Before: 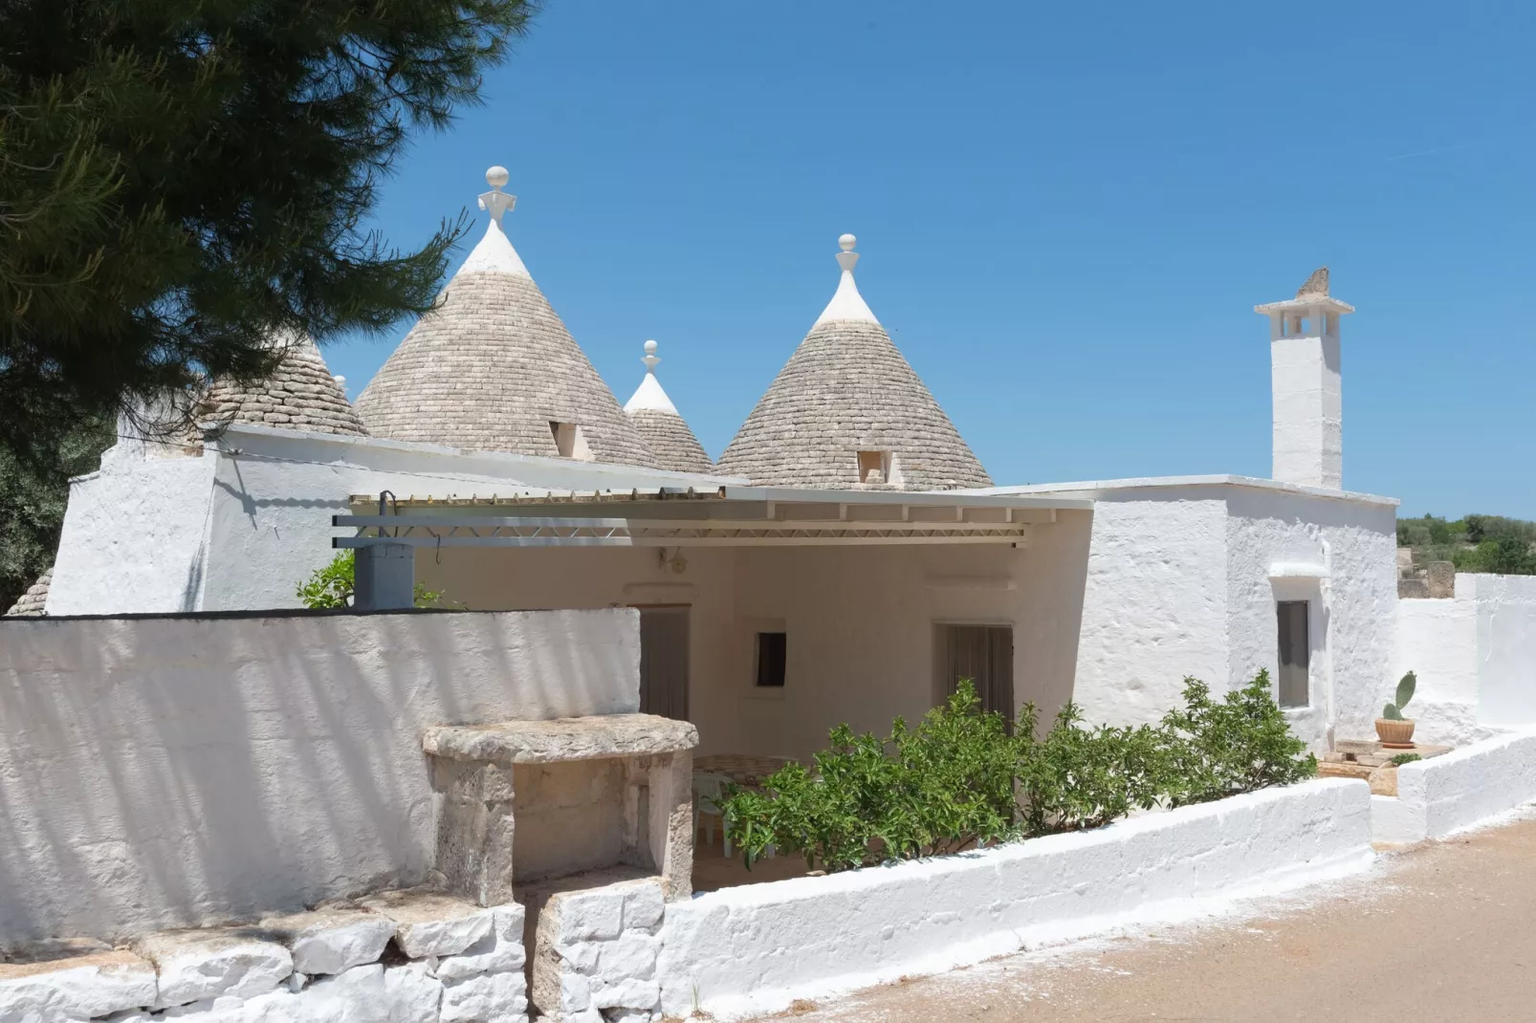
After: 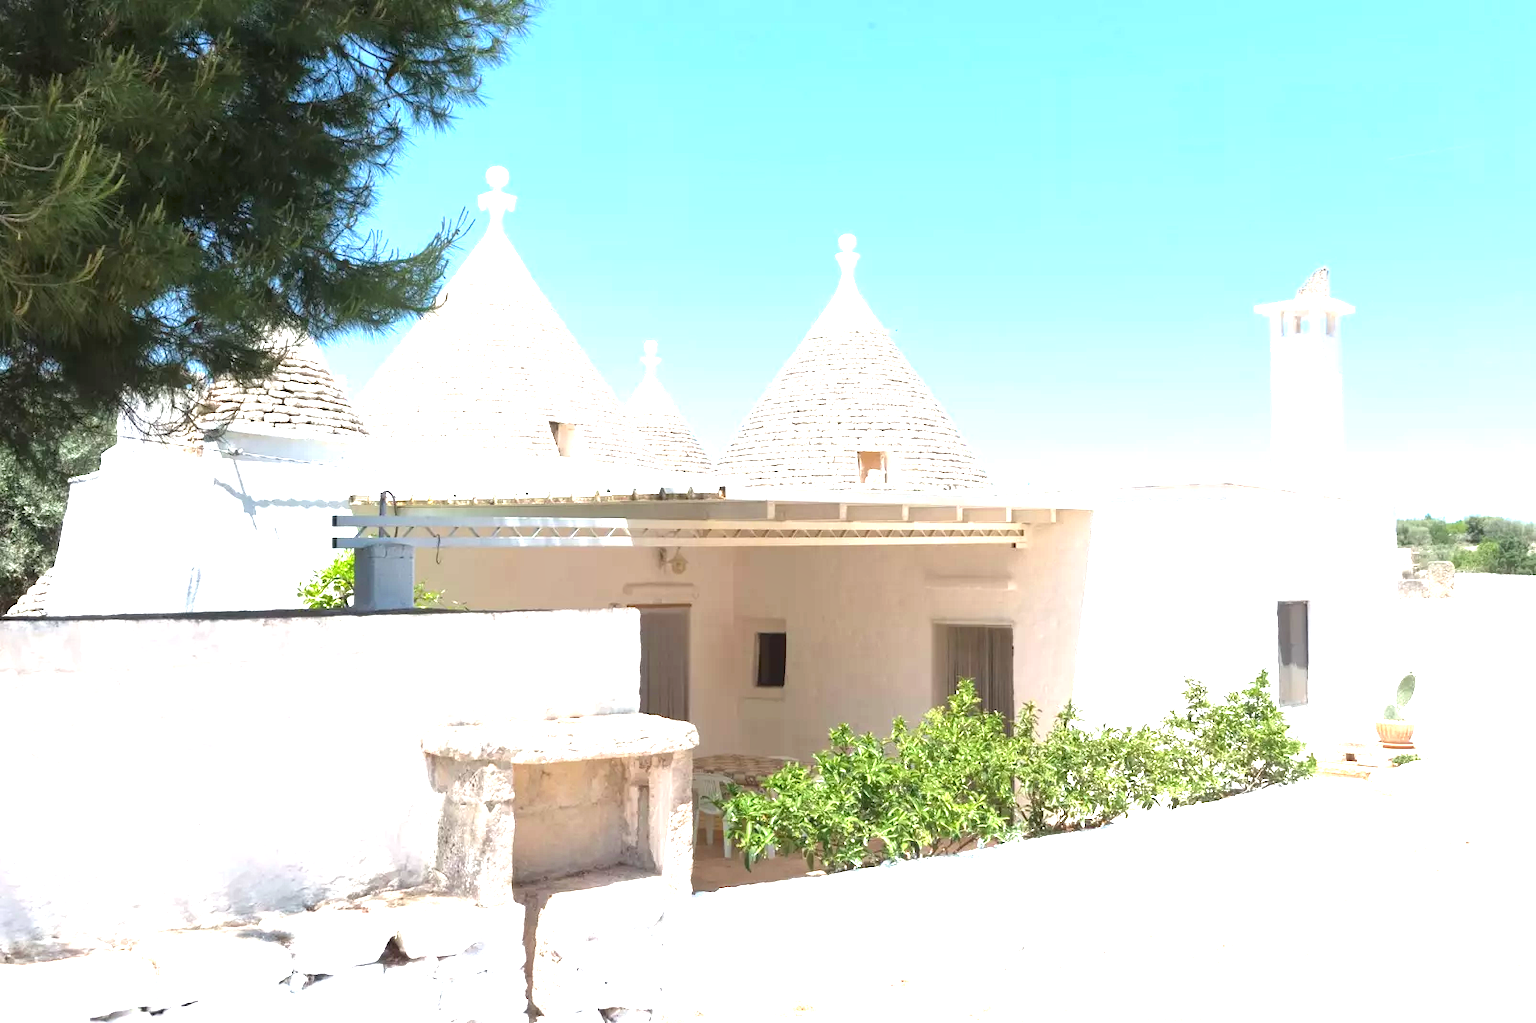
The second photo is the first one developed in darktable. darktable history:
exposure: exposure 1.993 EV, compensate exposure bias true, compensate highlight preservation false
local contrast: mode bilateral grid, contrast 20, coarseness 51, detail 128%, midtone range 0.2
